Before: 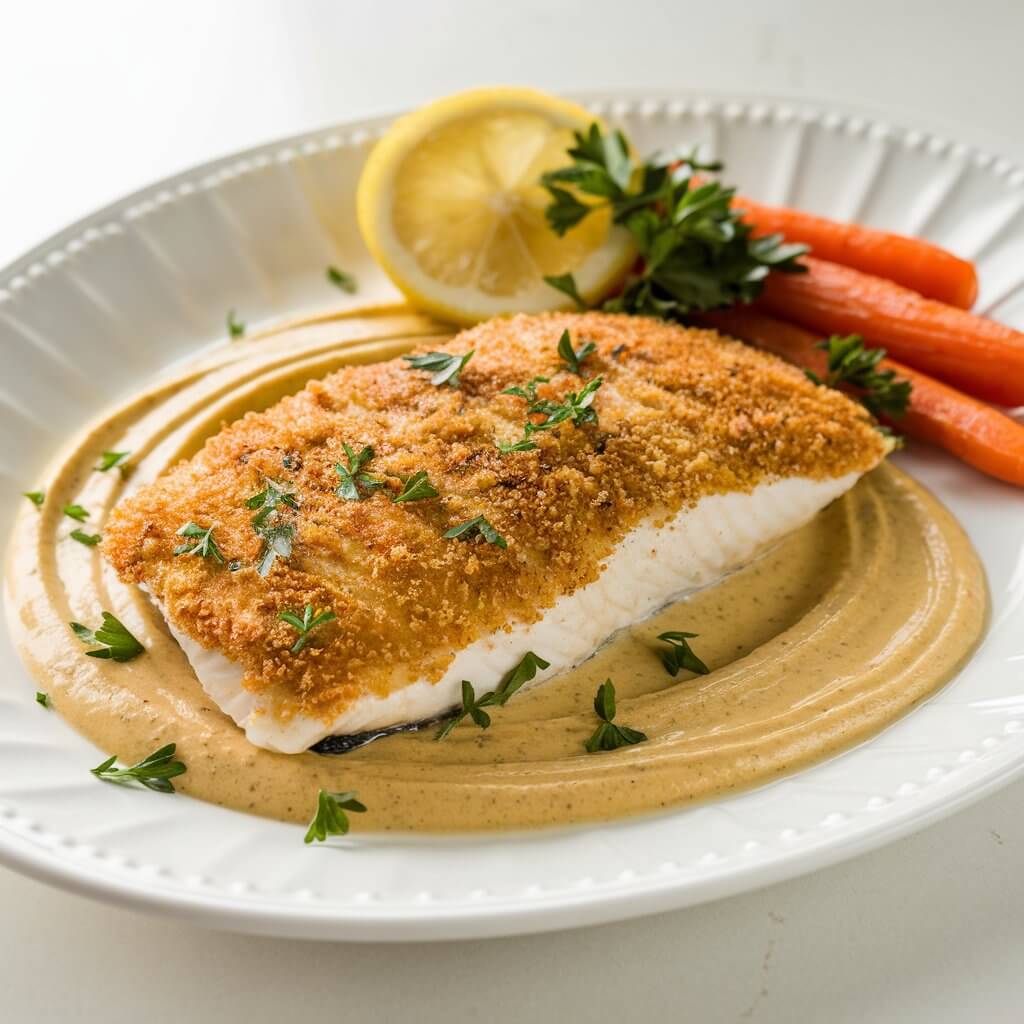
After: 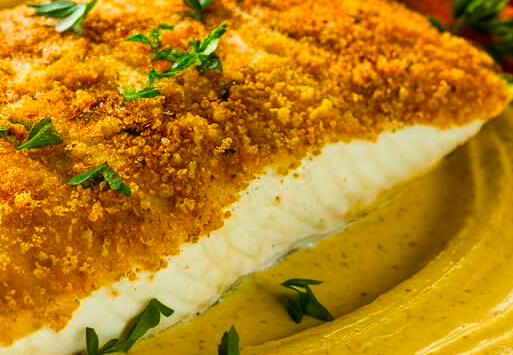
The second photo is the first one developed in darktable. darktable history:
color correction: highlights a* -7.59, highlights b* 1.59, shadows a* -2.8, saturation 1.38
color balance rgb: perceptual saturation grading › global saturation 21.116%, perceptual saturation grading › highlights -19.877%, perceptual saturation grading › shadows 29.96%, global vibrance 35.418%, contrast 9.965%
crop: left 36.801%, top 34.554%, right 13.015%, bottom 30.763%
